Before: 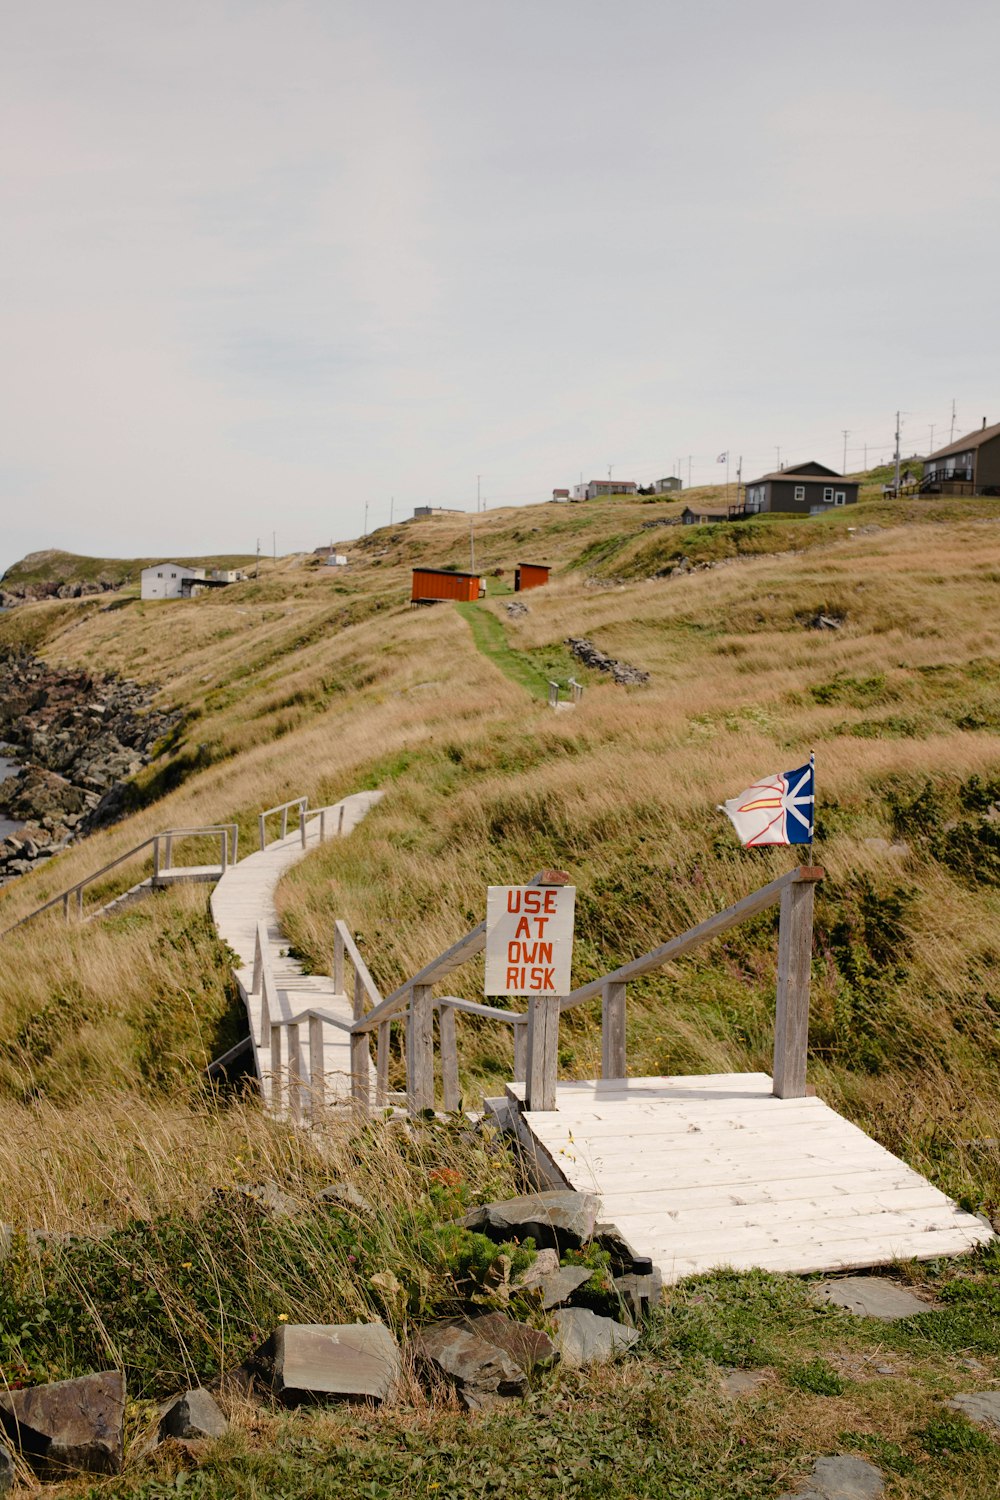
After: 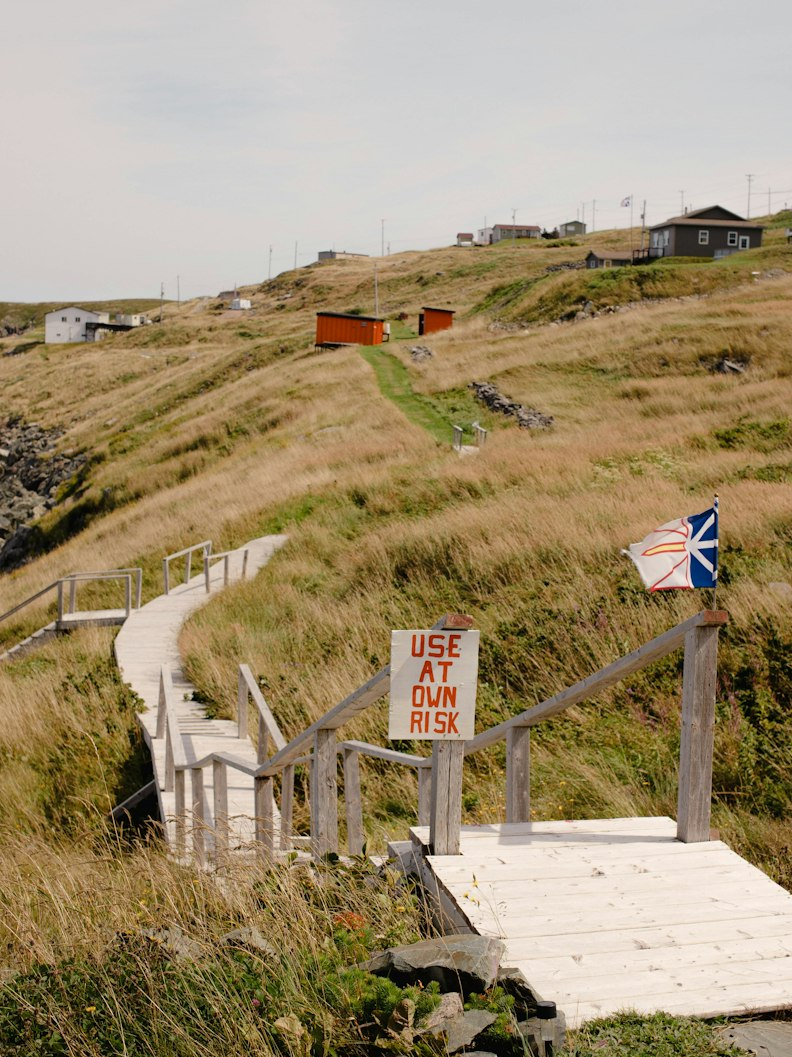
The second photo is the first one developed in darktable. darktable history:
crop: left 9.682%, top 17.126%, right 11.082%, bottom 12.366%
